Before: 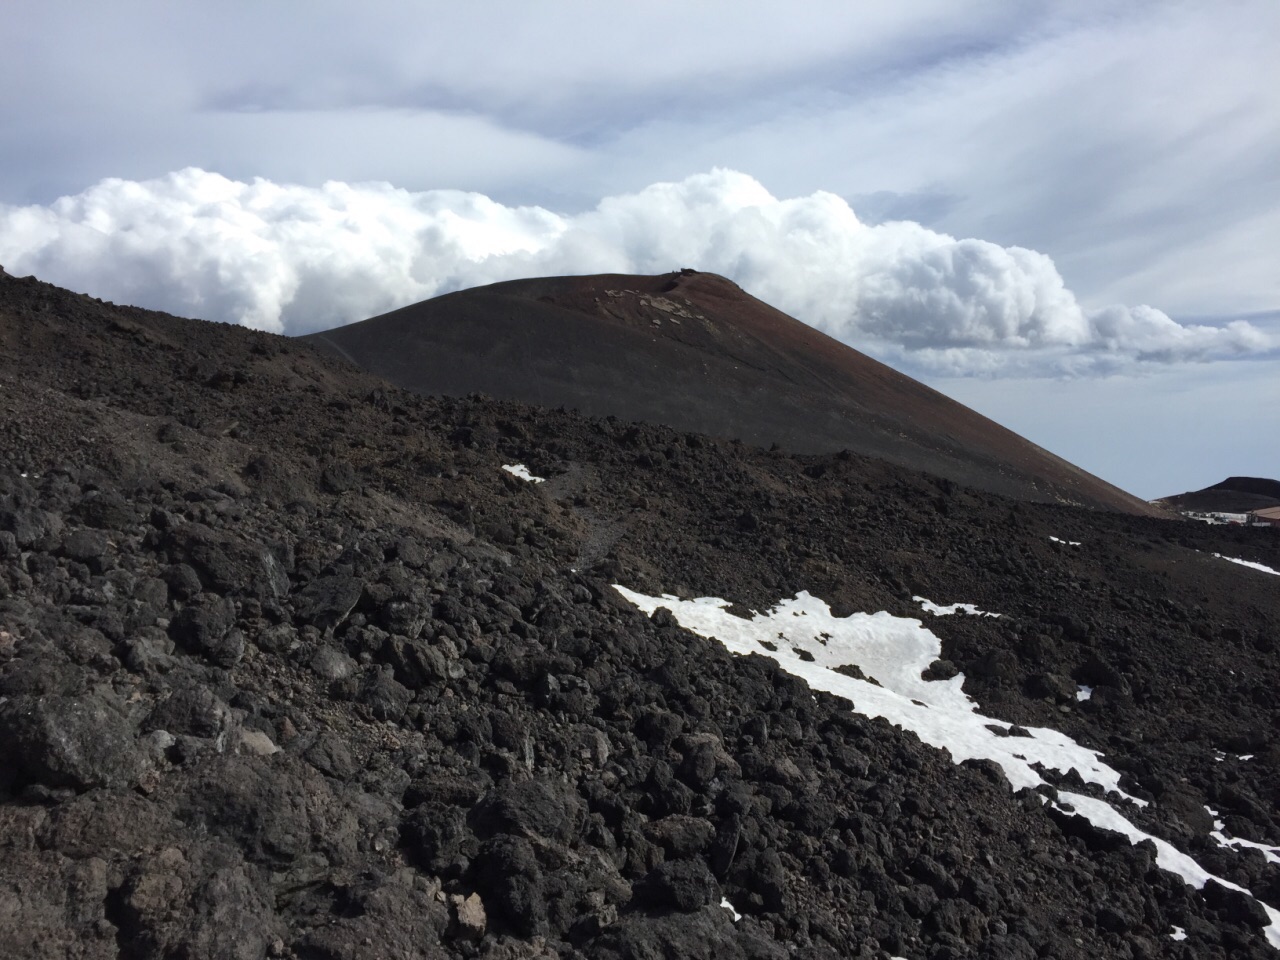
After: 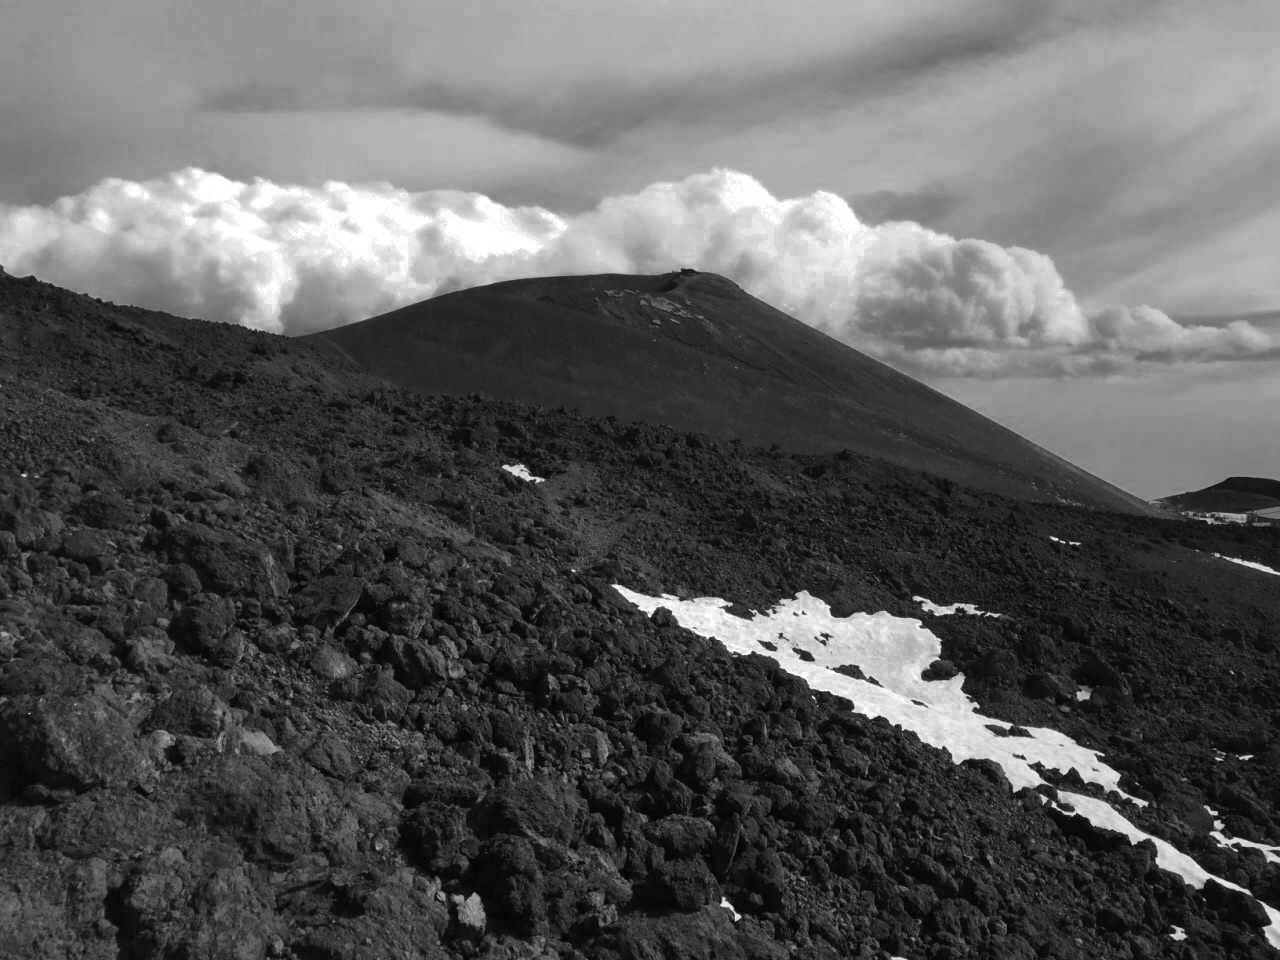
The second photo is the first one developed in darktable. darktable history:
color zones: curves: ch0 [(0, 0.554) (0.146, 0.662) (0.293, 0.86) (0.503, 0.774) (0.637, 0.106) (0.74, 0.072) (0.866, 0.488) (0.998, 0.569)]; ch1 [(0, 0) (0.143, 0) (0.286, 0) (0.429, 0) (0.571, 0) (0.714, 0) (0.857, 0)]
